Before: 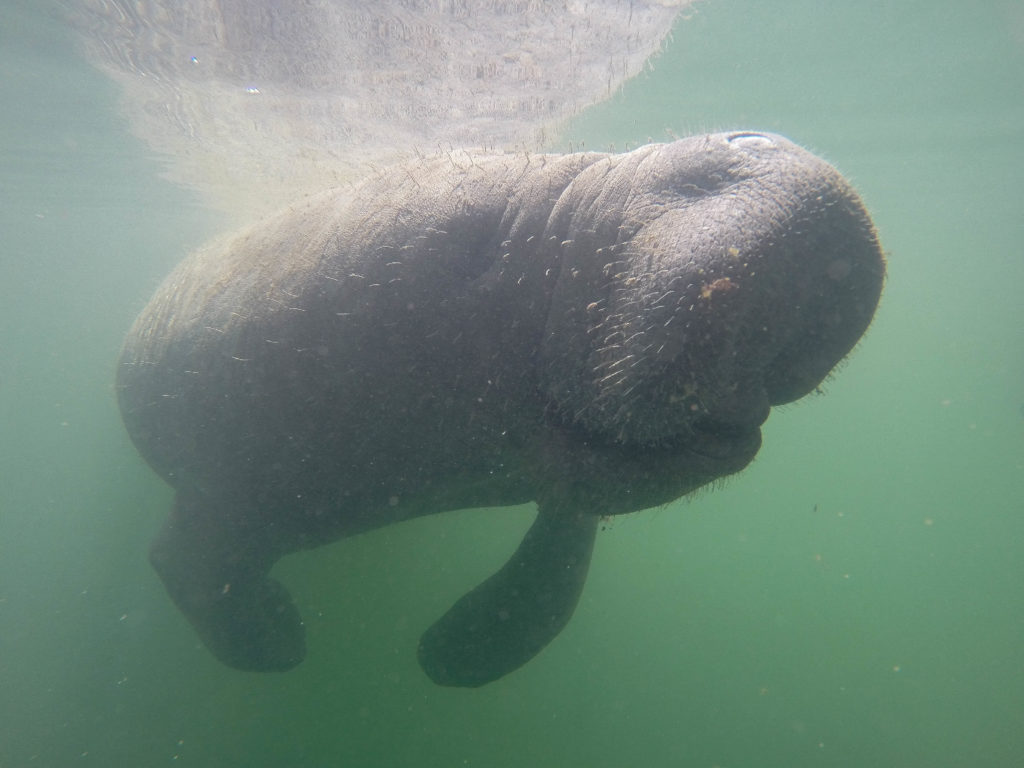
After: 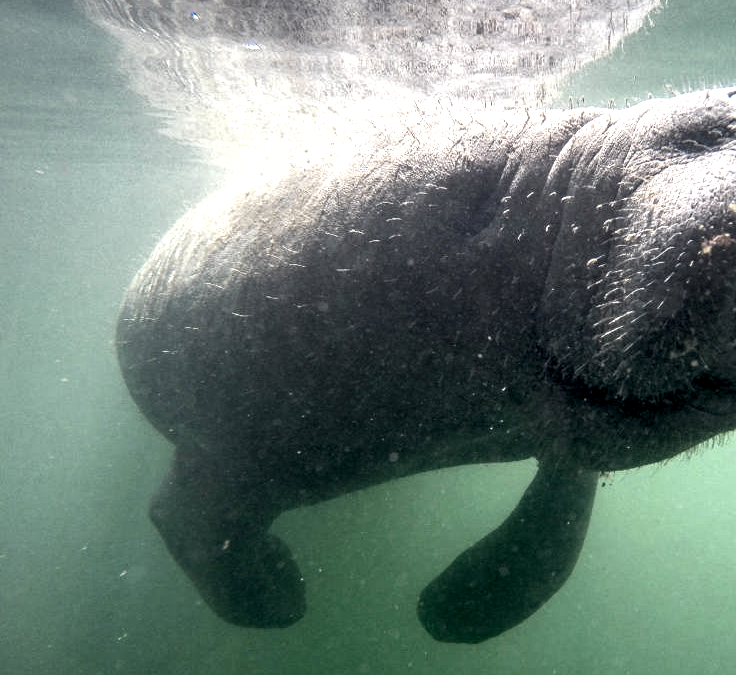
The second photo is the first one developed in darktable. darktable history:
crop: top 5.803%, right 27.864%, bottom 5.804%
local contrast: highlights 115%, shadows 42%, detail 293%
shadows and highlights: shadows 43.71, white point adjustment -1.46, soften with gaussian
